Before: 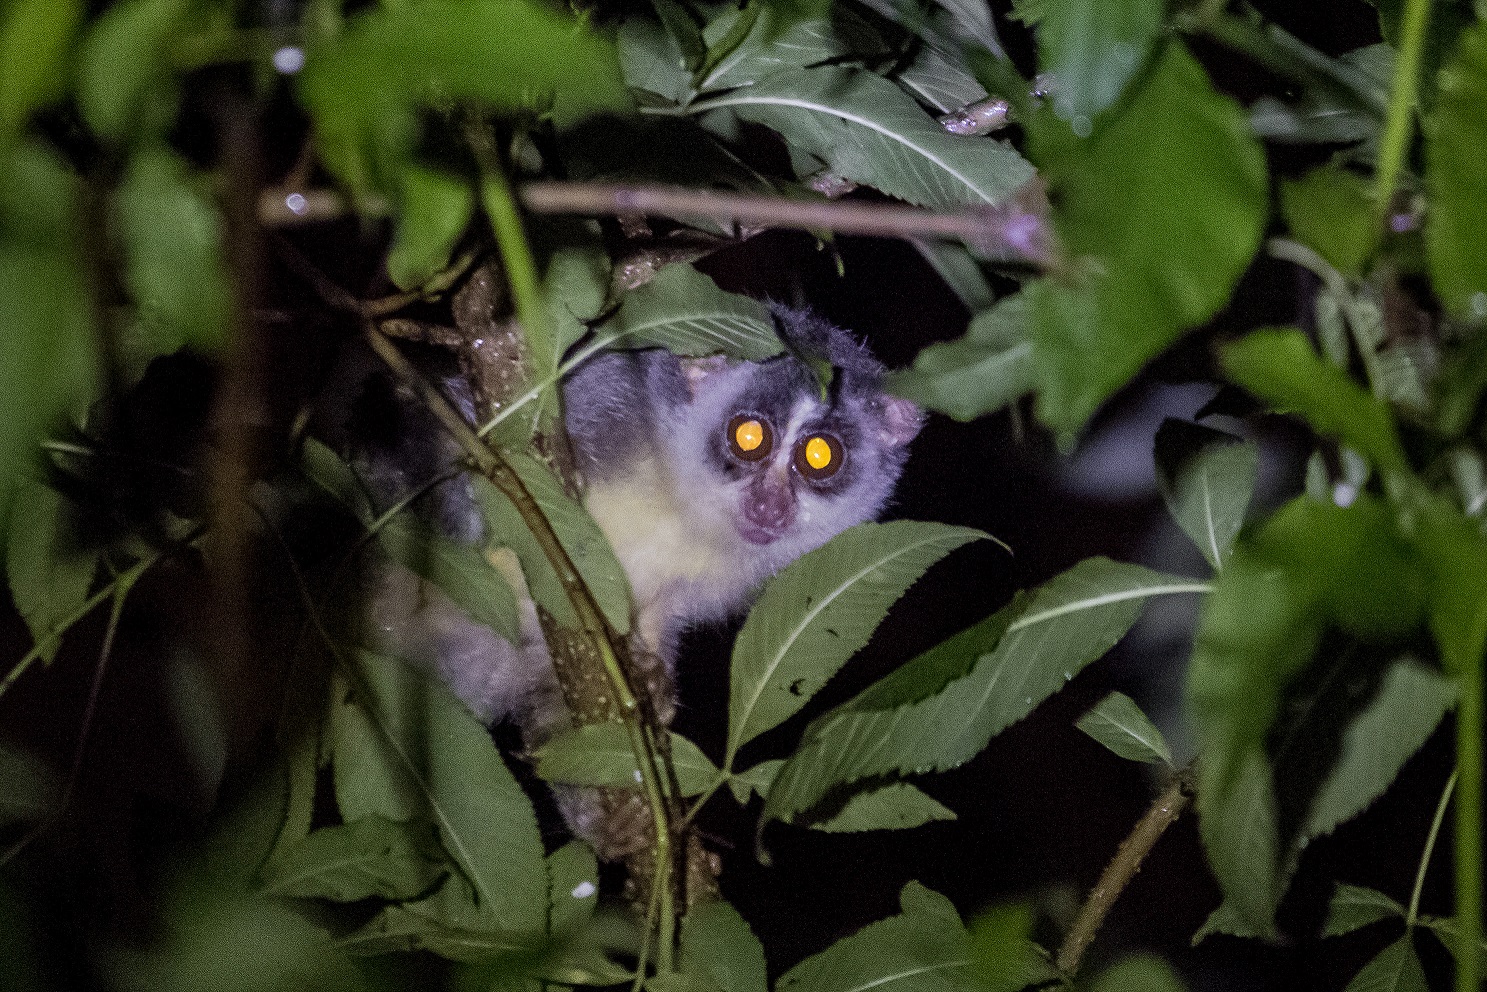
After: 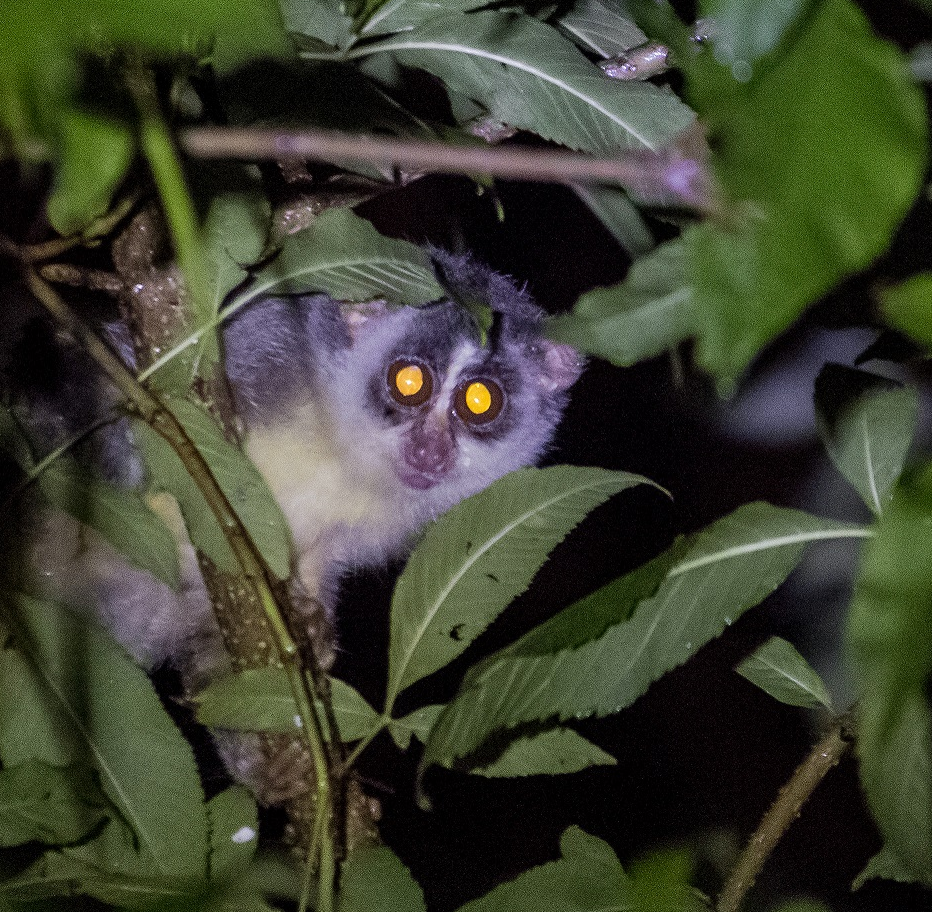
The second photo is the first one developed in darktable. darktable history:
crop and rotate: left 22.884%, top 5.629%, right 14.373%, bottom 2.343%
